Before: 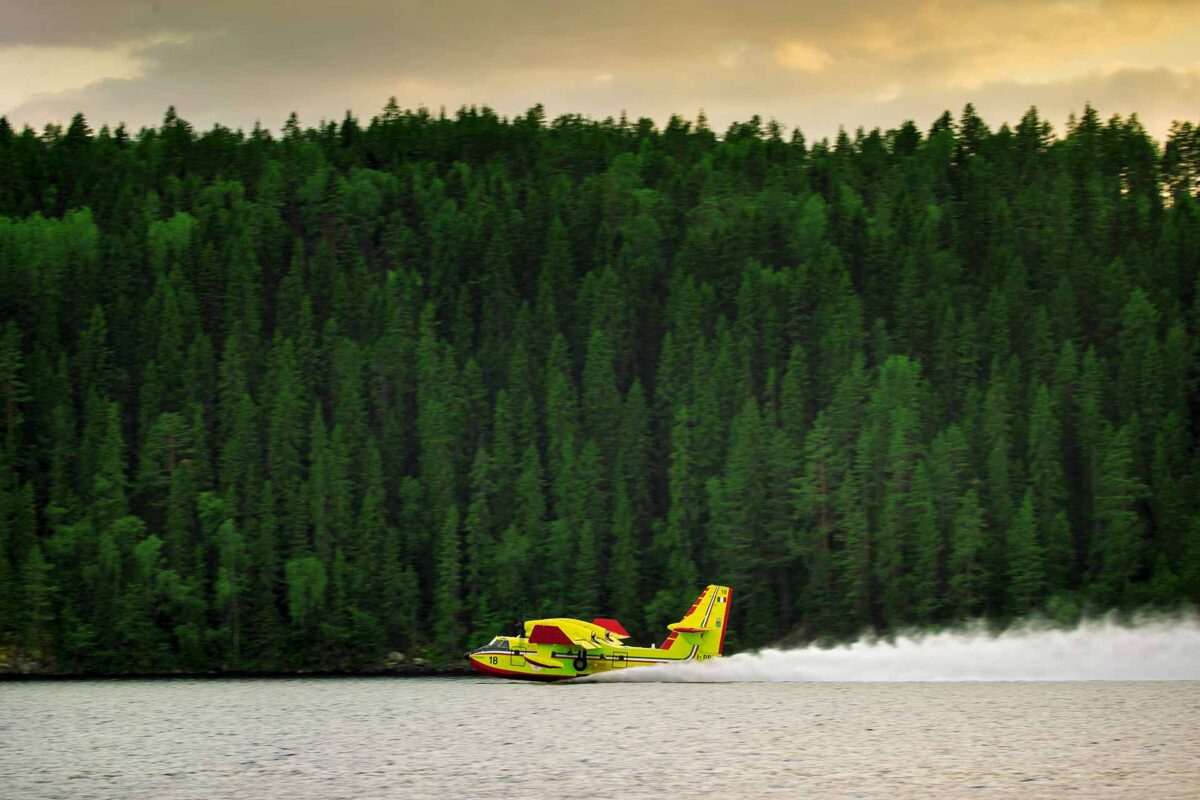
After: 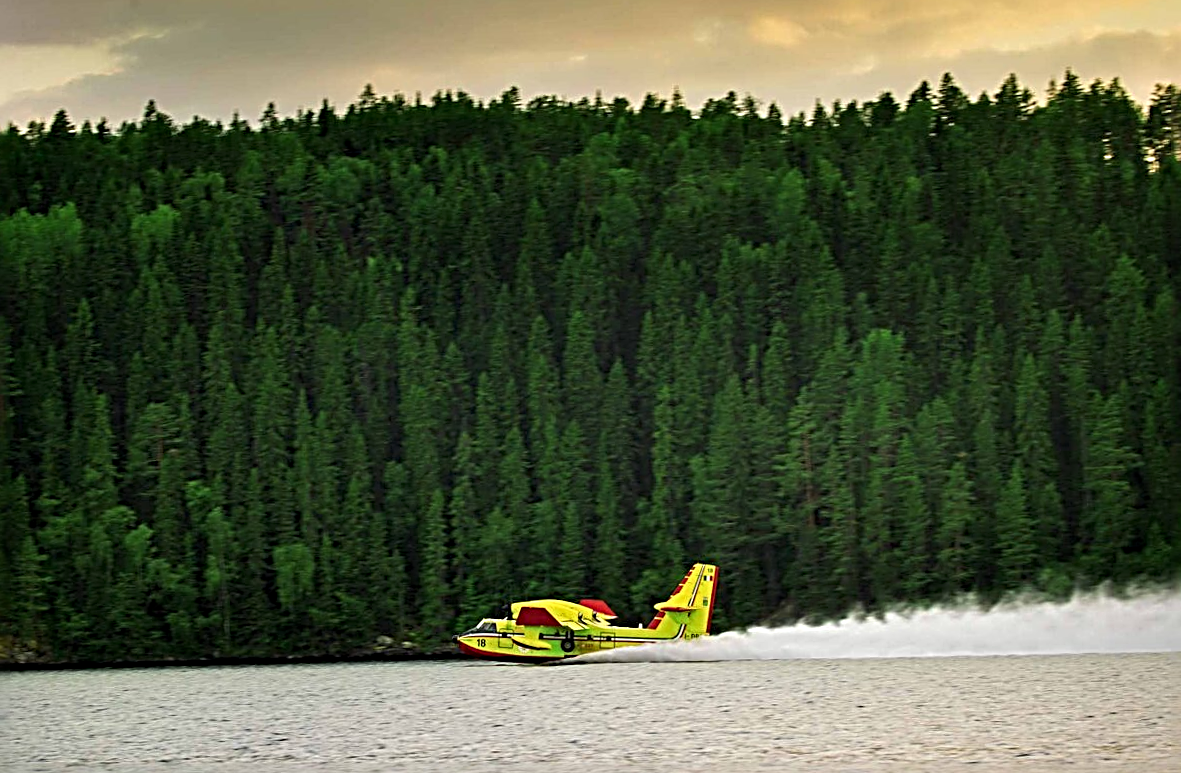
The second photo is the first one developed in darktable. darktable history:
sharpen: radius 3.69, amount 0.928
rotate and perspective: rotation -1.32°, lens shift (horizontal) -0.031, crop left 0.015, crop right 0.985, crop top 0.047, crop bottom 0.982
